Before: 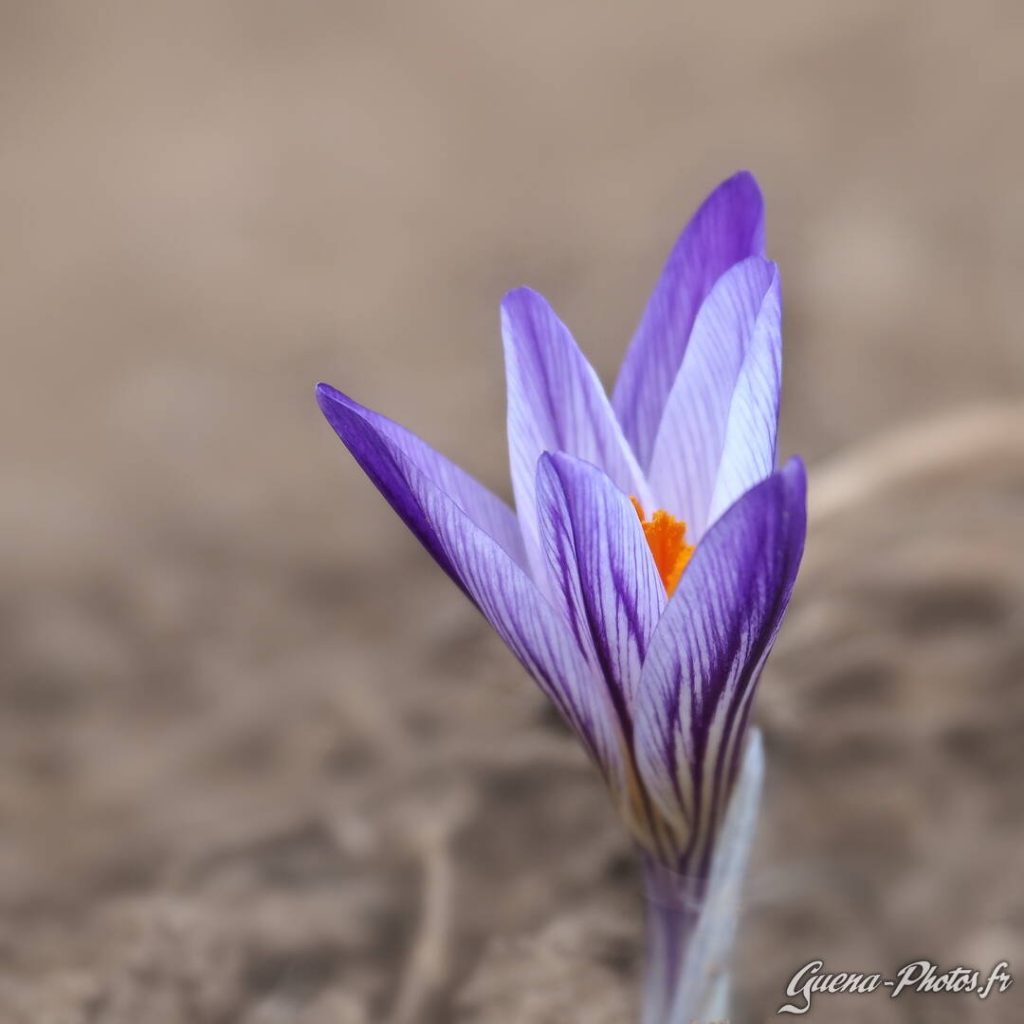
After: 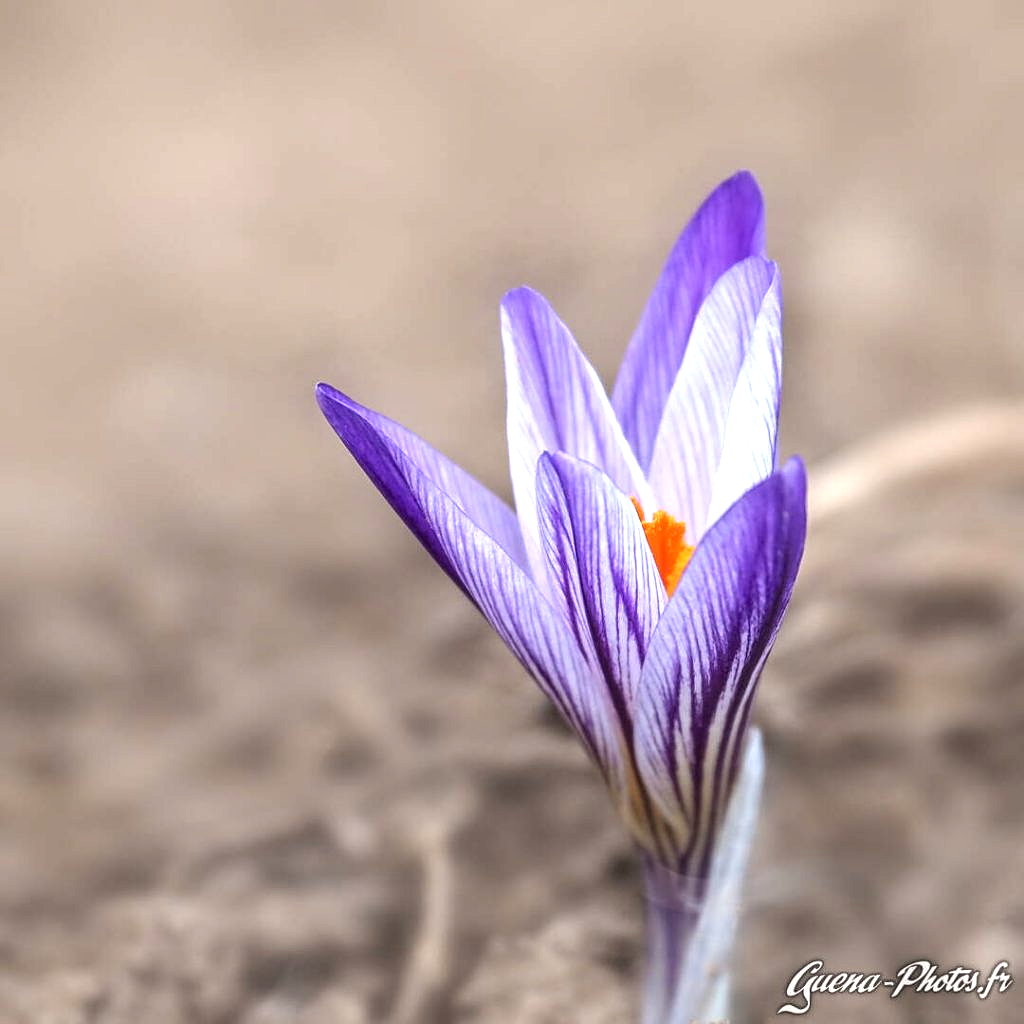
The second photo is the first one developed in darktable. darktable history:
exposure: exposure 0.721 EV, compensate highlight preservation false
local contrast: on, module defaults
sharpen: on, module defaults
